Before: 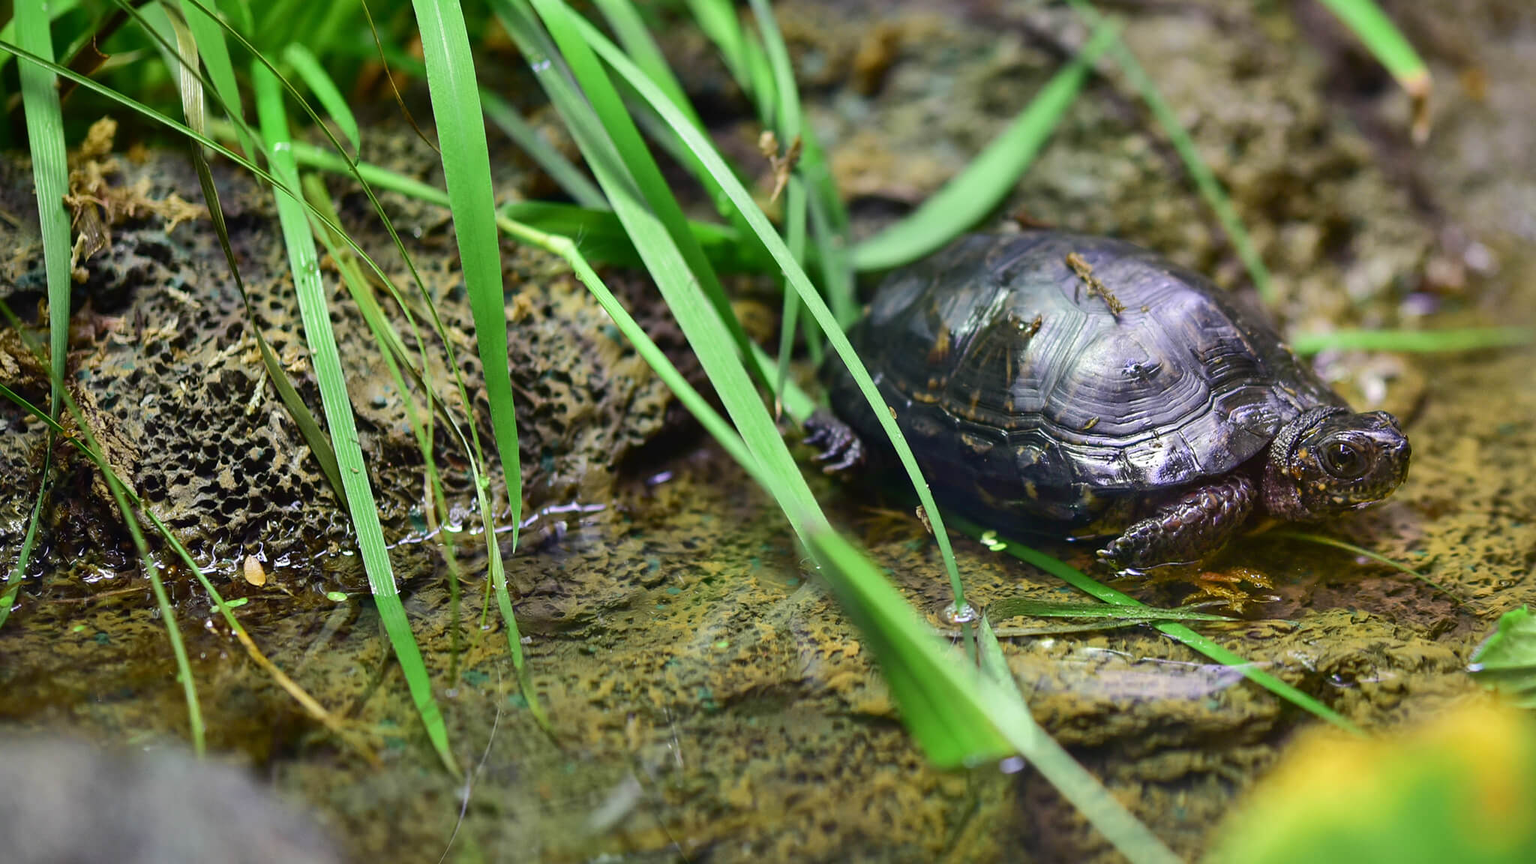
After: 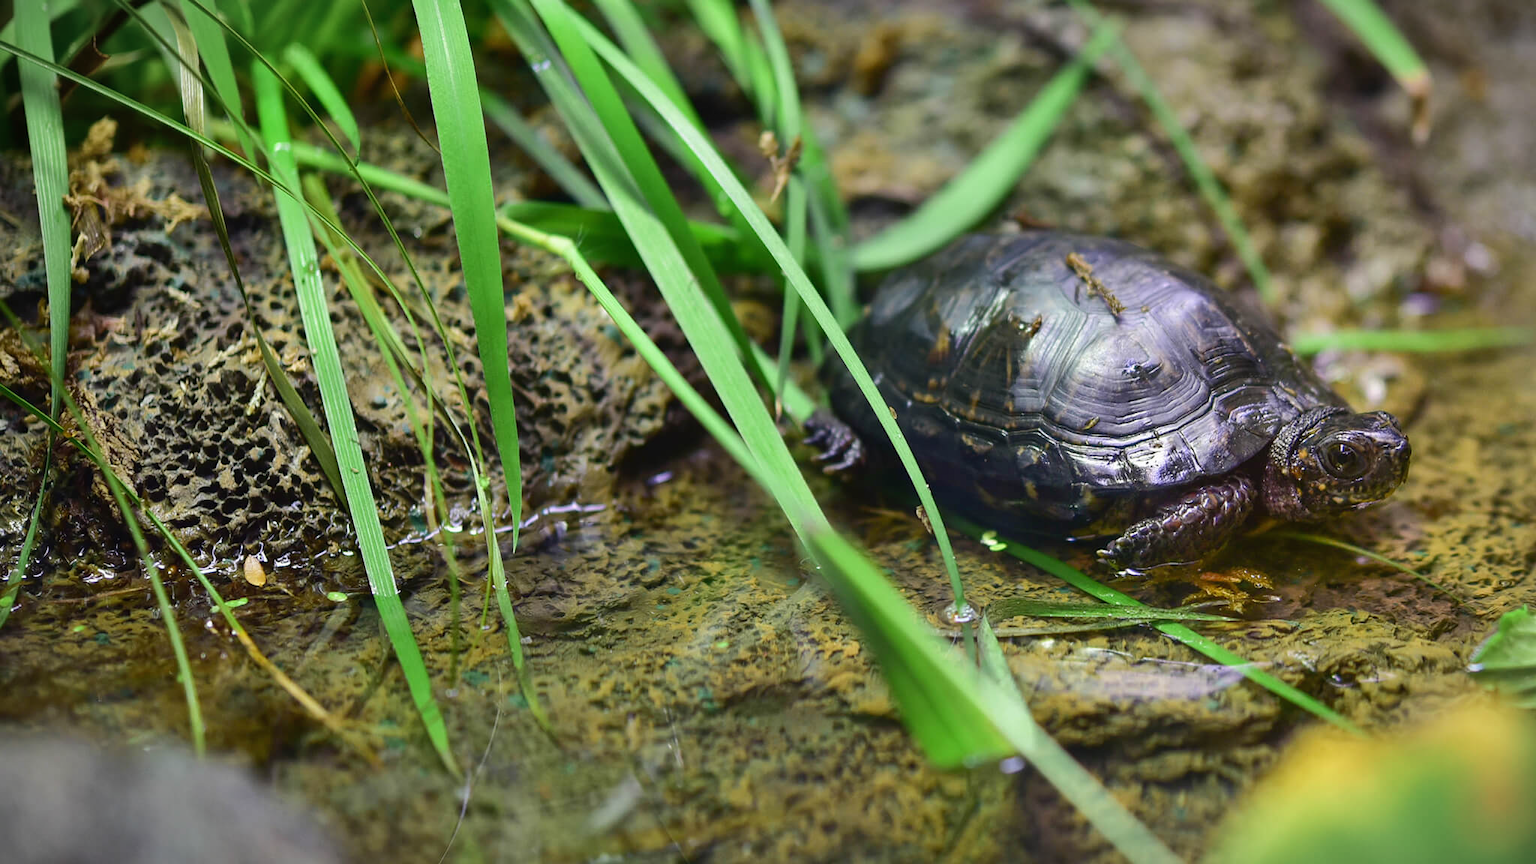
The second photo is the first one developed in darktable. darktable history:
vignetting: fall-off start 100%, fall-off radius 64.94%, automatic ratio true, unbound false
local contrast: mode bilateral grid, contrast 100, coarseness 100, detail 91%, midtone range 0.2
